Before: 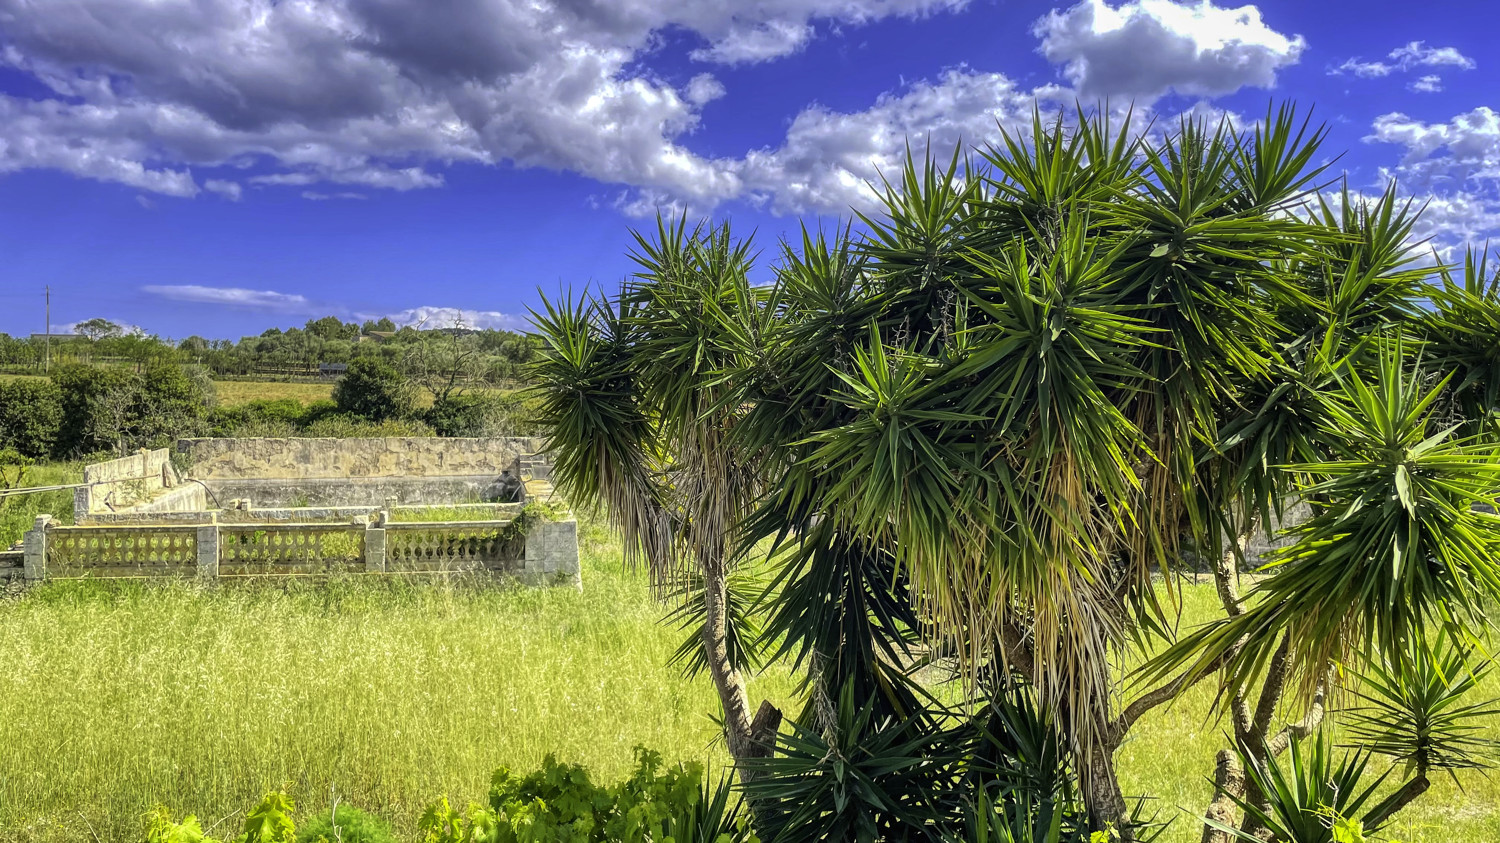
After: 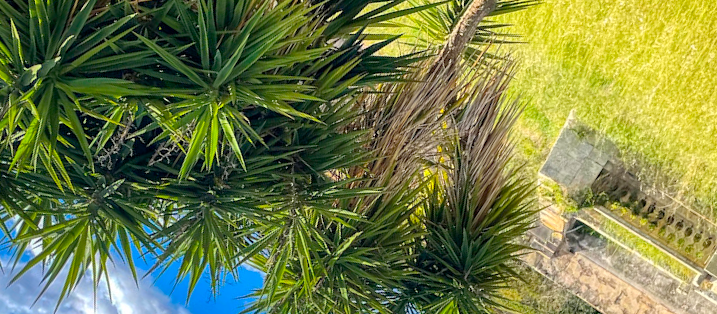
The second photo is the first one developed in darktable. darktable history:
crop and rotate: angle 147.11°, left 9.187%, top 15.59%, right 4.421%, bottom 17.034%
